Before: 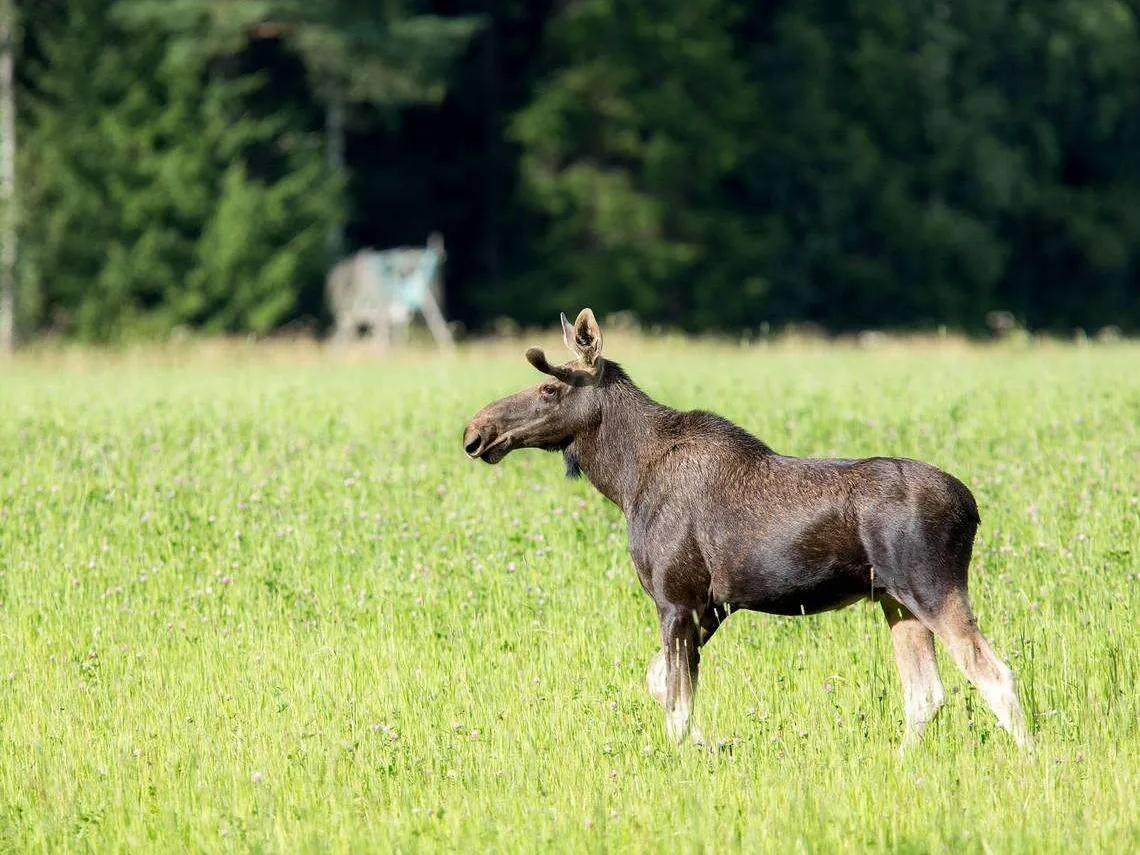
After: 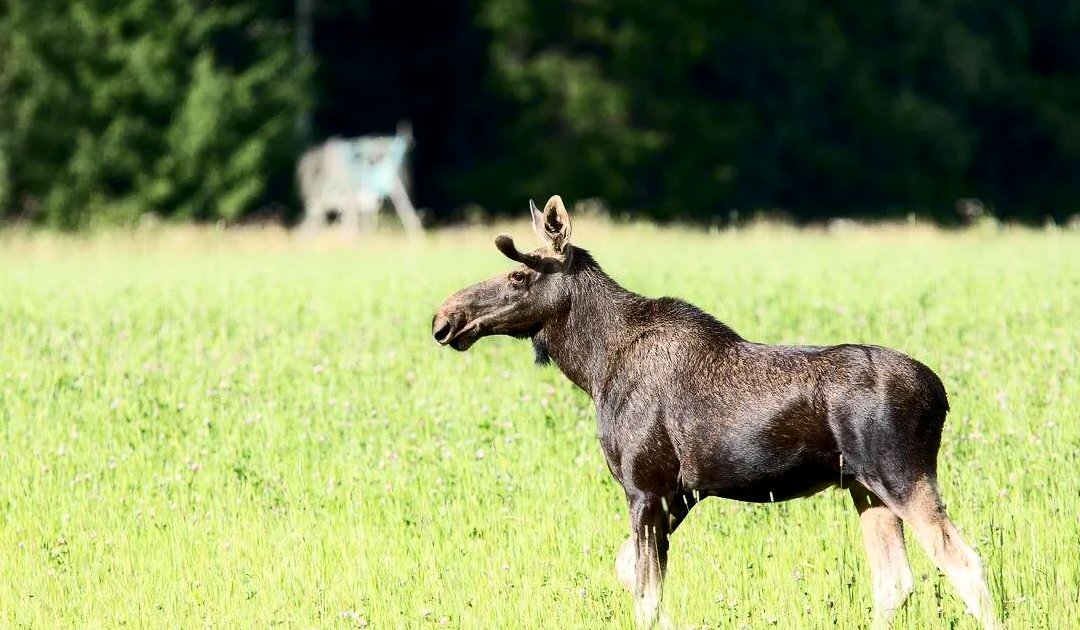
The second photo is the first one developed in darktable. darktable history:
crop and rotate: left 2.764%, top 13.319%, right 2.428%, bottom 12.897%
tone equalizer: -8 EV -0.573 EV
contrast brightness saturation: contrast 0.281
